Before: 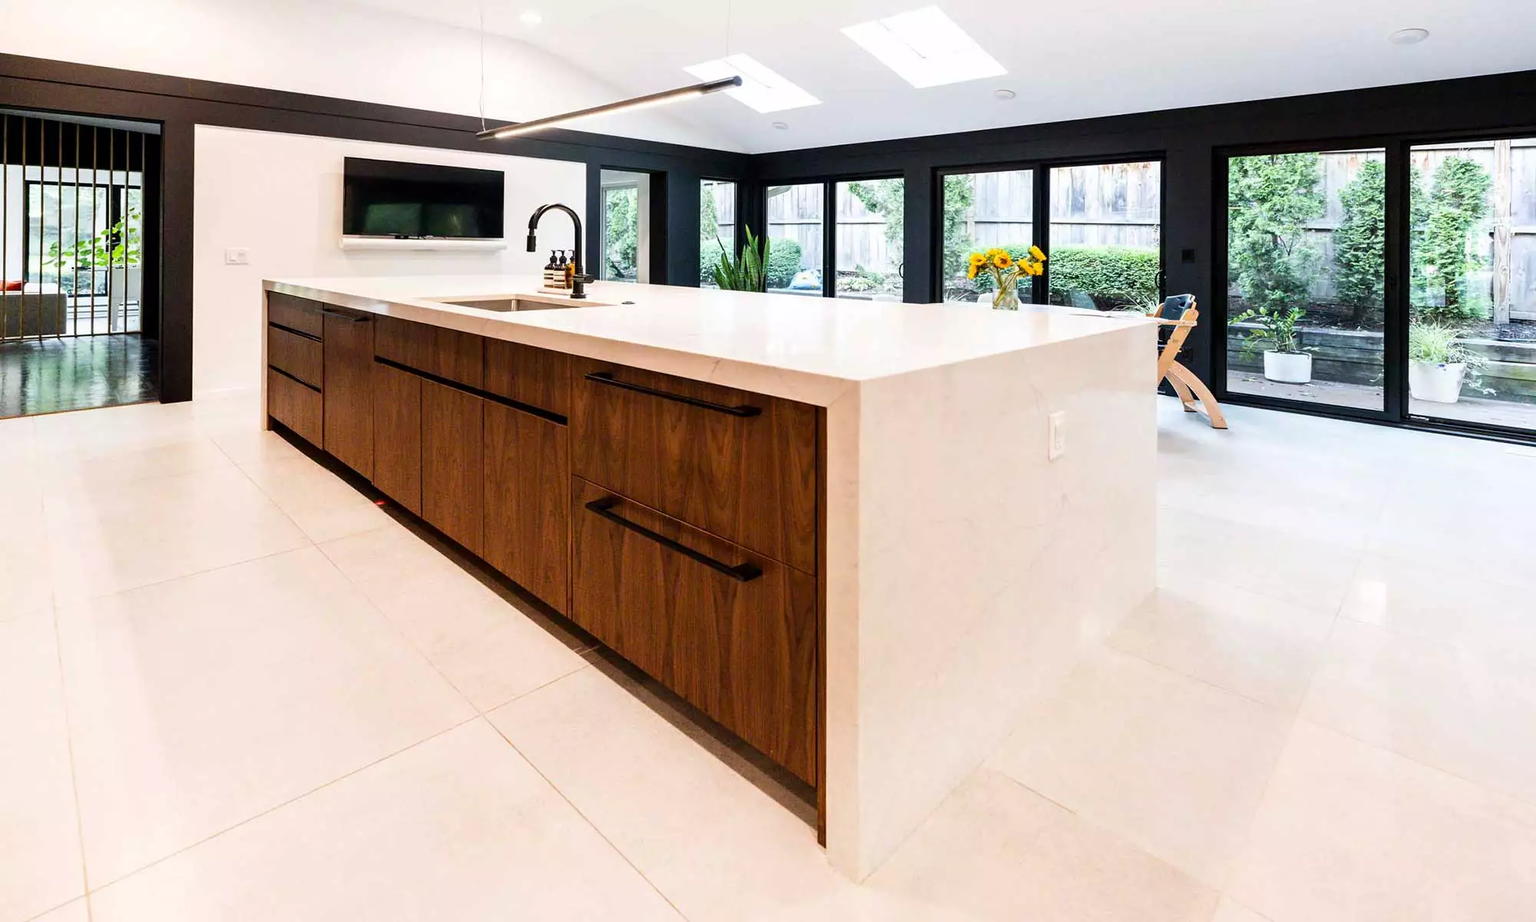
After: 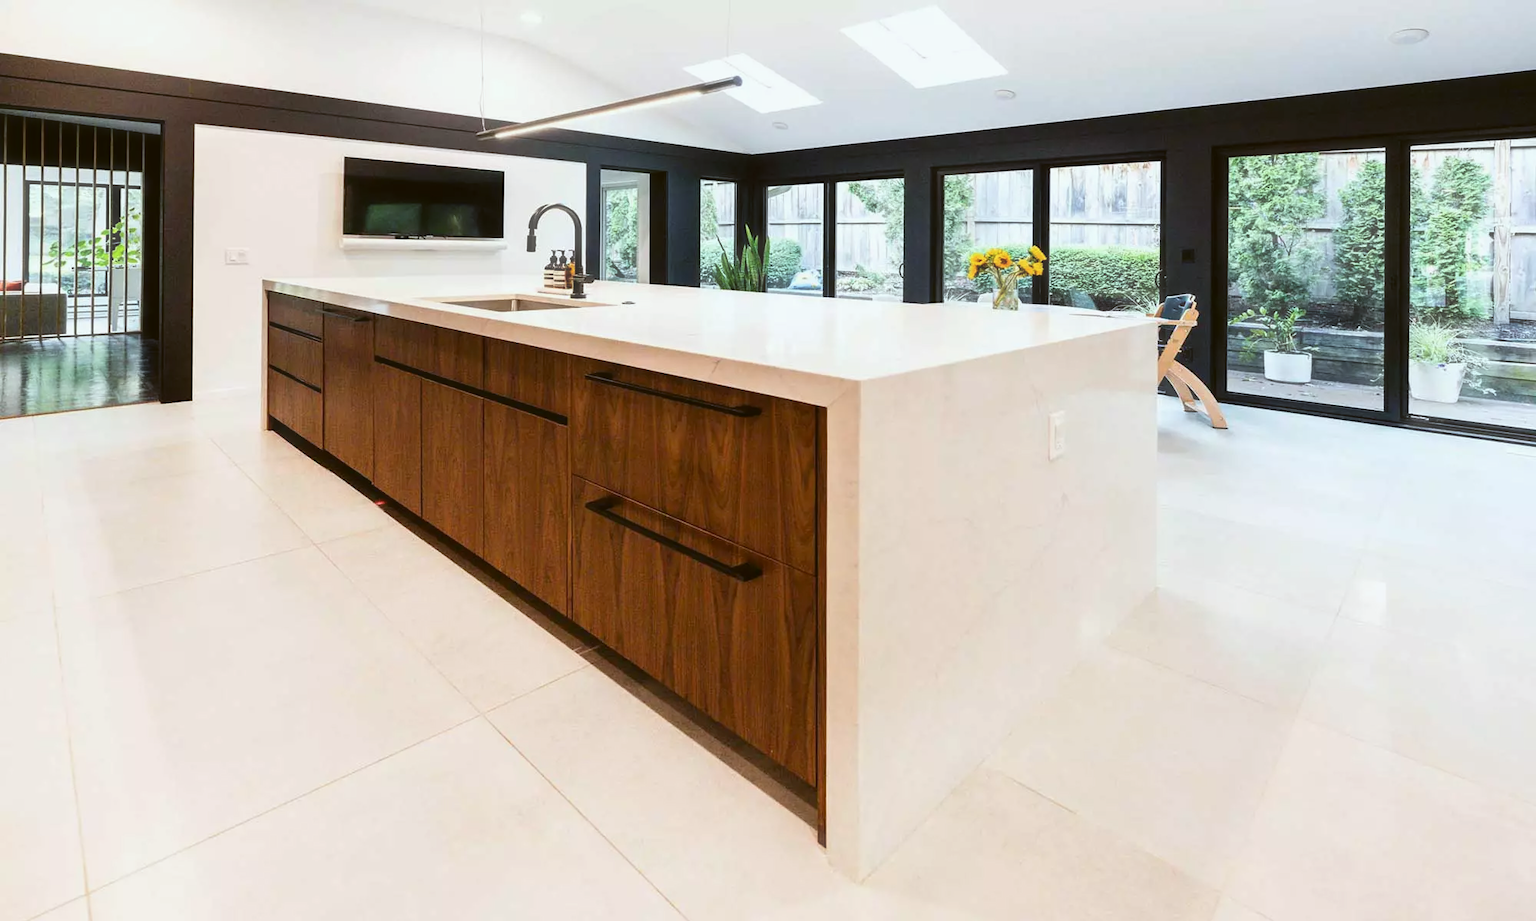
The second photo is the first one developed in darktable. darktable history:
color balance: lift [1.004, 1.002, 1.002, 0.998], gamma [1, 1.007, 1.002, 0.993], gain [1, 0.977, 1.013, 1.023], contrast -3.64%
haze removal: strength -0.1, adaptive false
